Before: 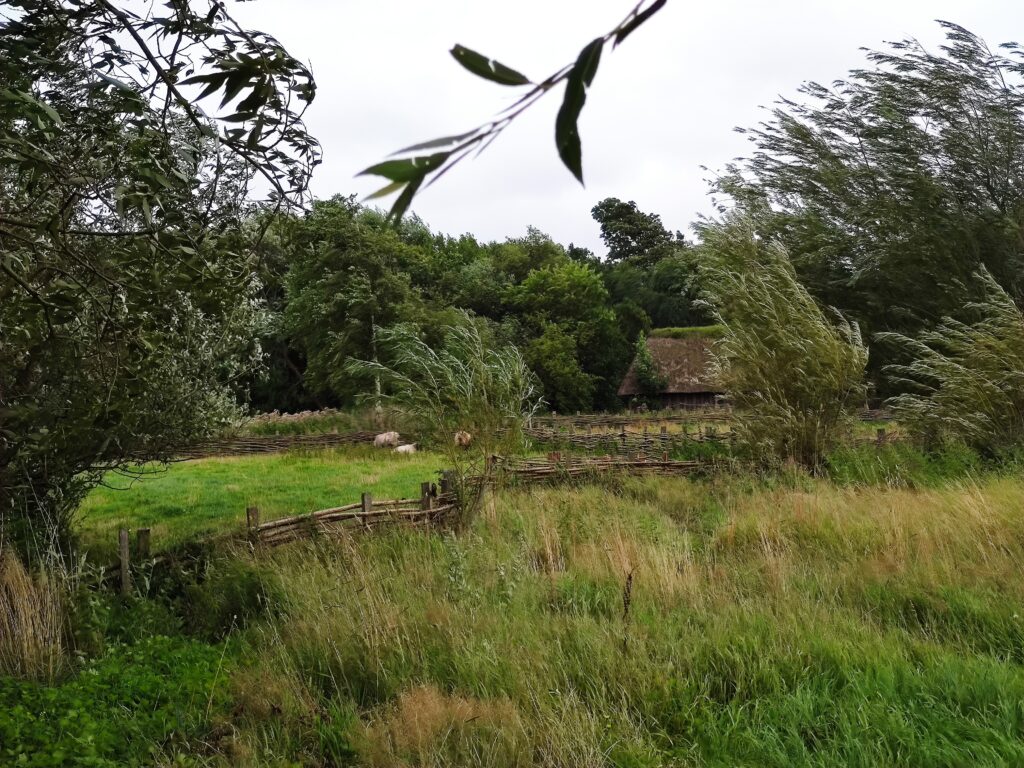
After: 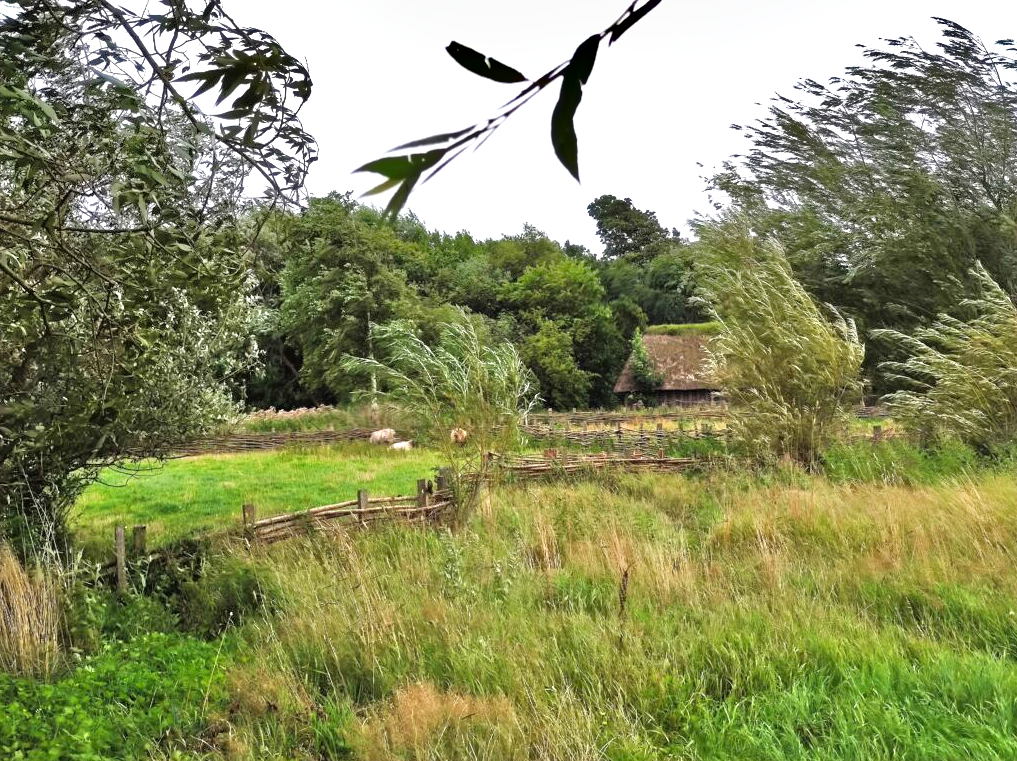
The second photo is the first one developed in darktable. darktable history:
tone equalizer: -7 EV 0.15 EV, -6 EV 0.6 EV, -5 EV 1.15 EV, -4 EV 1.33 EV, -3 EV 1.15 EV, -2 EV 0.6 EV, -1 EV 0.15 EV, mask exposure compensation -0.5 EV
exposure: black level correction 0, exposure 0.5 EV, compensate exposure bias true, compensate highlight preservation false
crop: left 0.434%, top 0.485%, right 0.244%, bottom 0.386%
shadows and highlights: soften with gaussian
